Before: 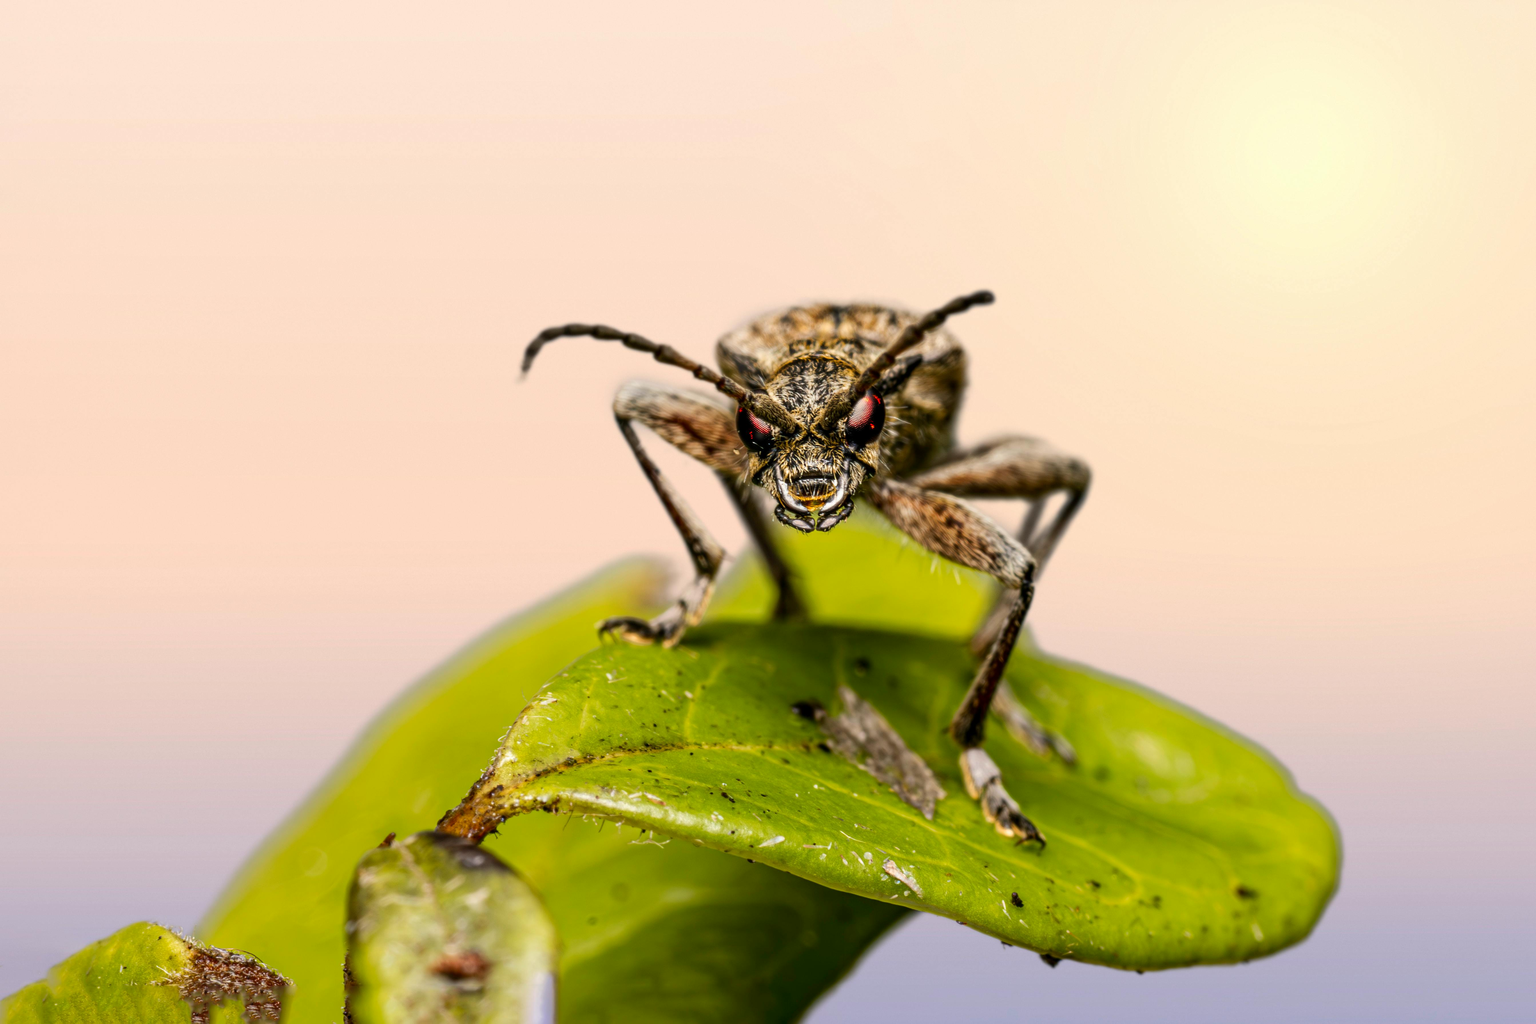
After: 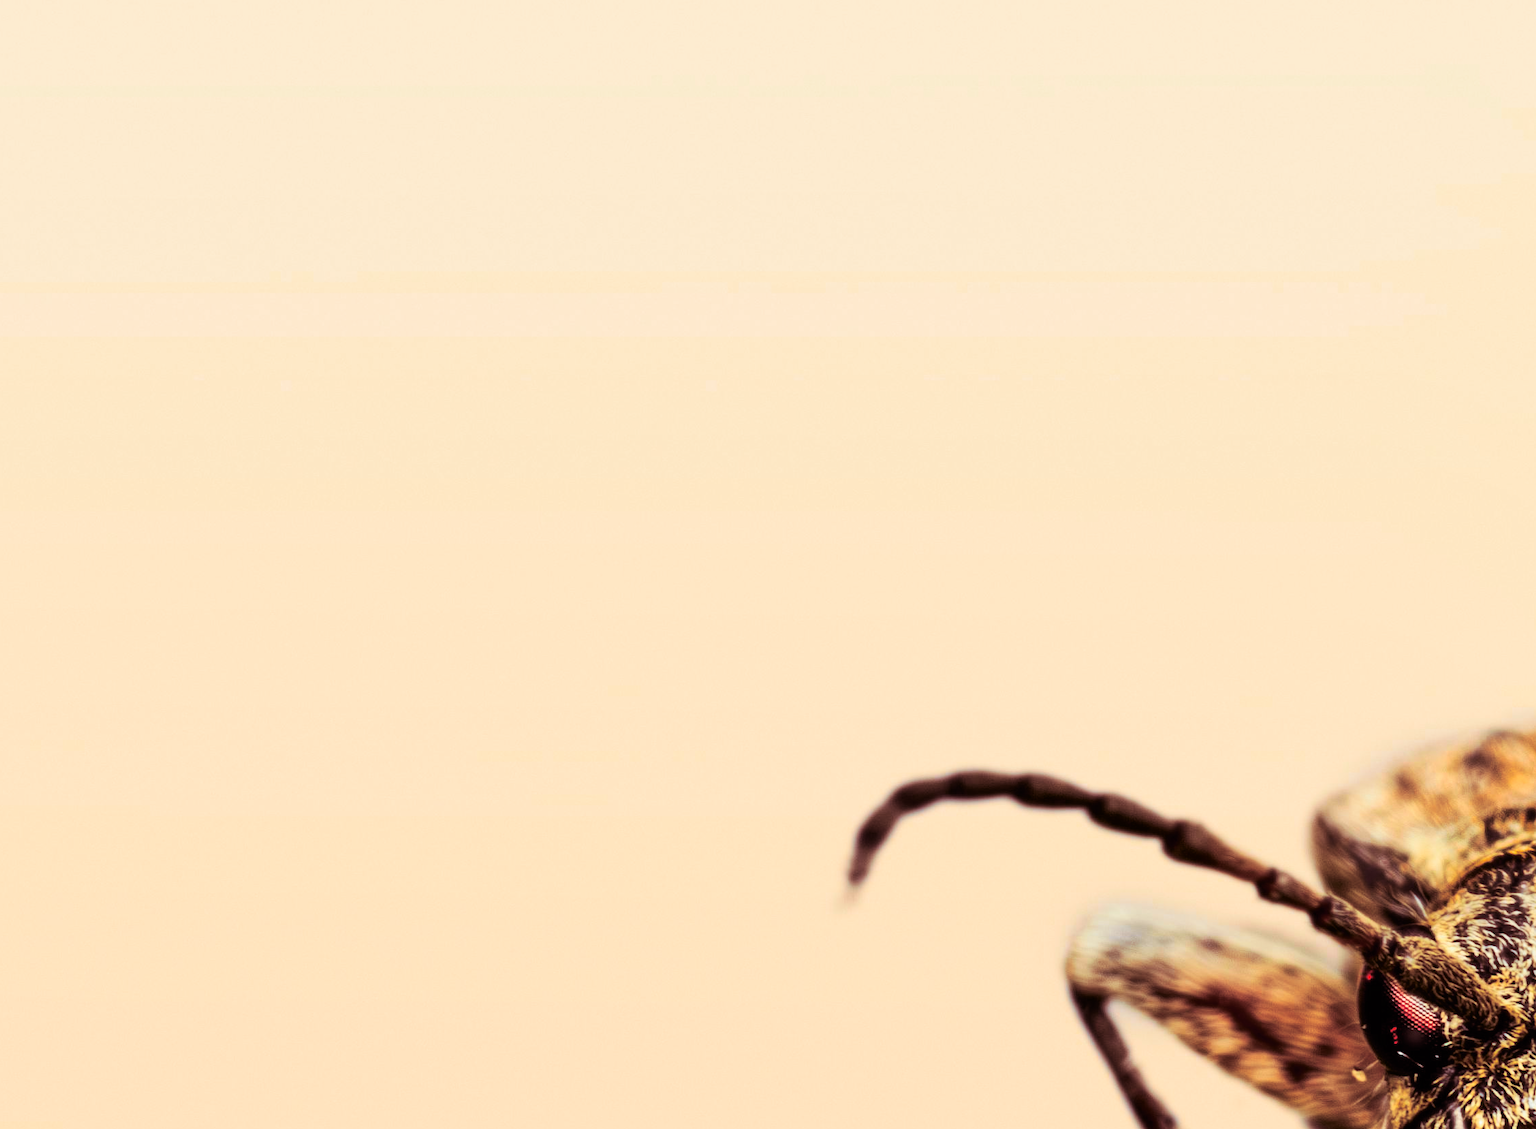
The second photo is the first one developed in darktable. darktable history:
tone curve: curves: ch0 [(0, 0) (0.071, 0.047) (0.266, 0.26) (0.491, 0.552) (0.753, 0.818) (1, 0.983)]; ch1 [(0, 0) (0.346, 0.307) (0.408, 0.369) (0.463, 0.443) (0.482, 0.493) (0.502, 0.5) (0.517, 0.518) (0.55, 0.573) (0.597, 0.641) (0.651, 0.709) (1, 1)]; ch2 [(0, 0) (0.346, 0.34) (0.434, 0.46) (0.485, 0.494) (0.5, 0.494) (0.517, 0.506) (0.535, 0.545) (0.583, 0.634) (0.625, 0.686) (1, 1)], color space Lab, independent channels, preserve colors none
crop and rotate: left 10.817%, top 0.062%, right 47.194%, bottom 53.626%
split-toning: compress 20%
